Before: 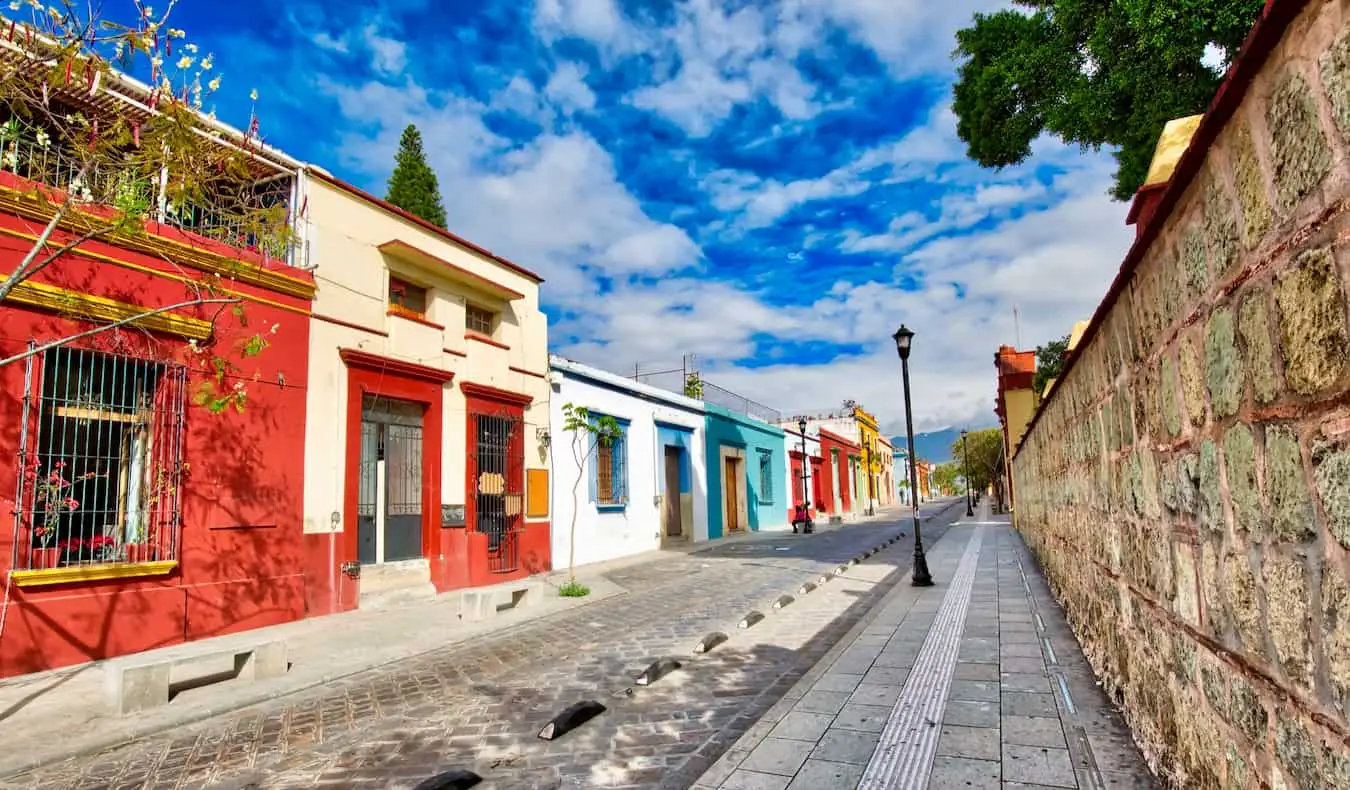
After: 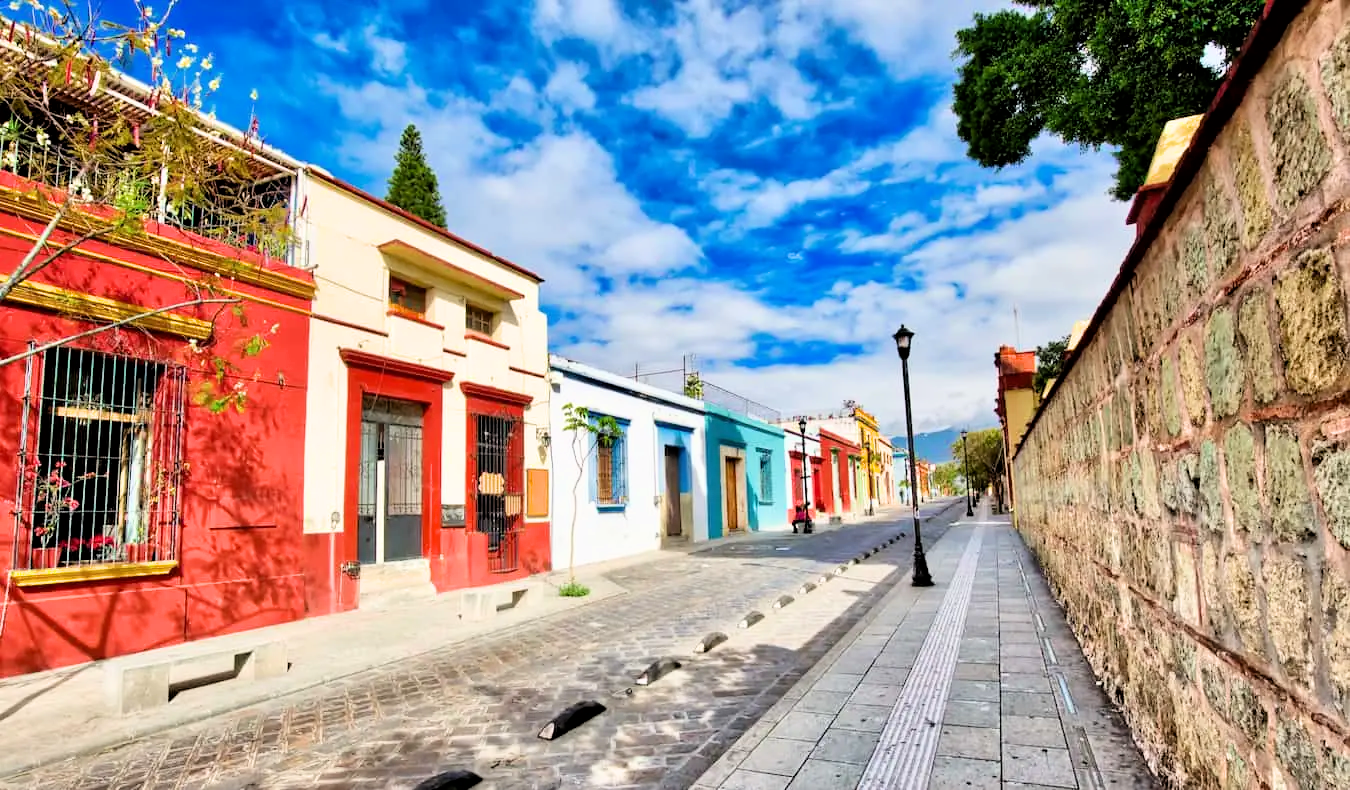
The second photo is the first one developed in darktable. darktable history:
exposure: black level correction 0.001, exposure 0.499 EV, compensate highlight preservation false
filmic rgb: black relative exposure -11.79 EV, white relative exposure 5.42 EV, hardness 4.48, latitude 49.77%, contrast 1.145, color science v6 (2022)
